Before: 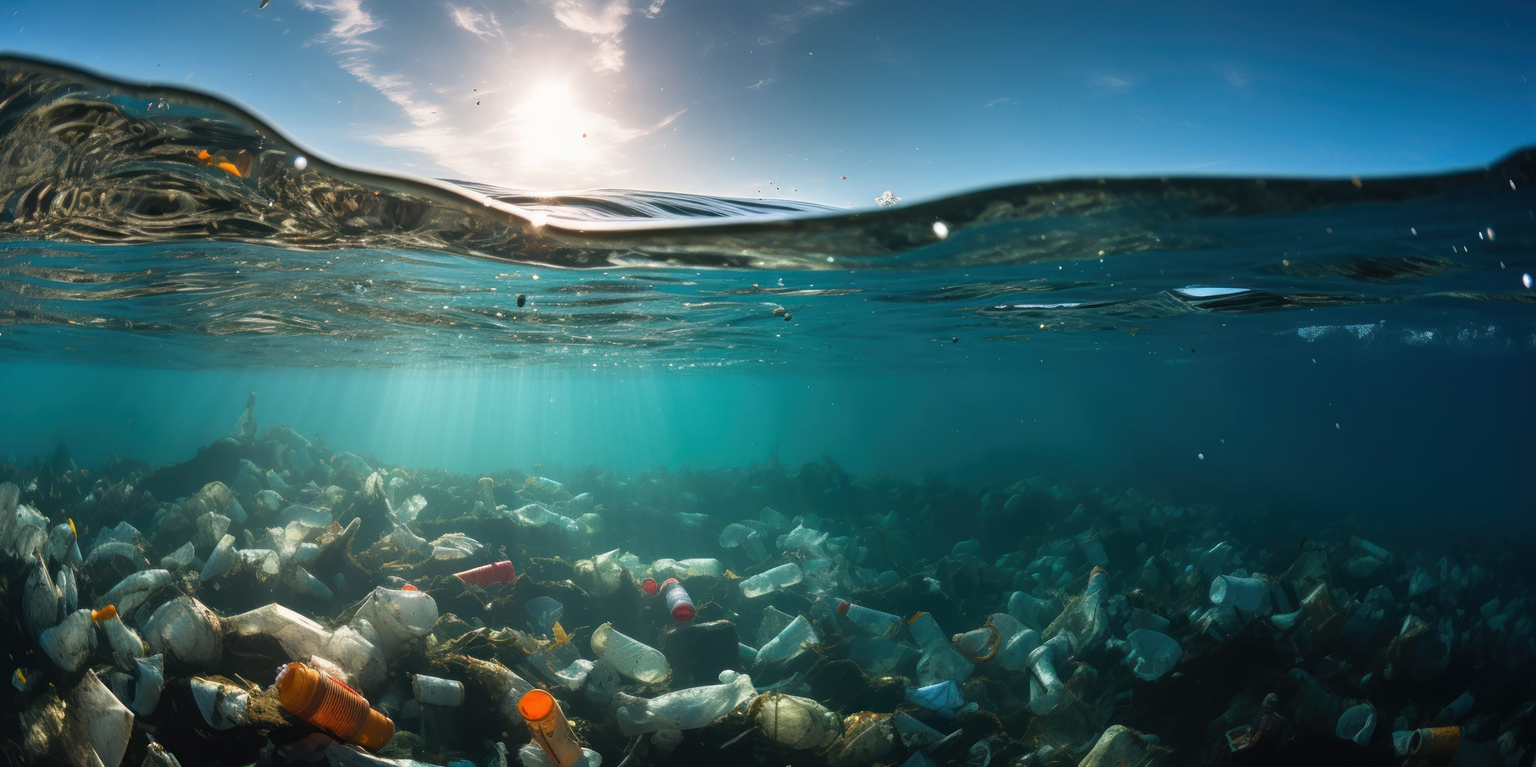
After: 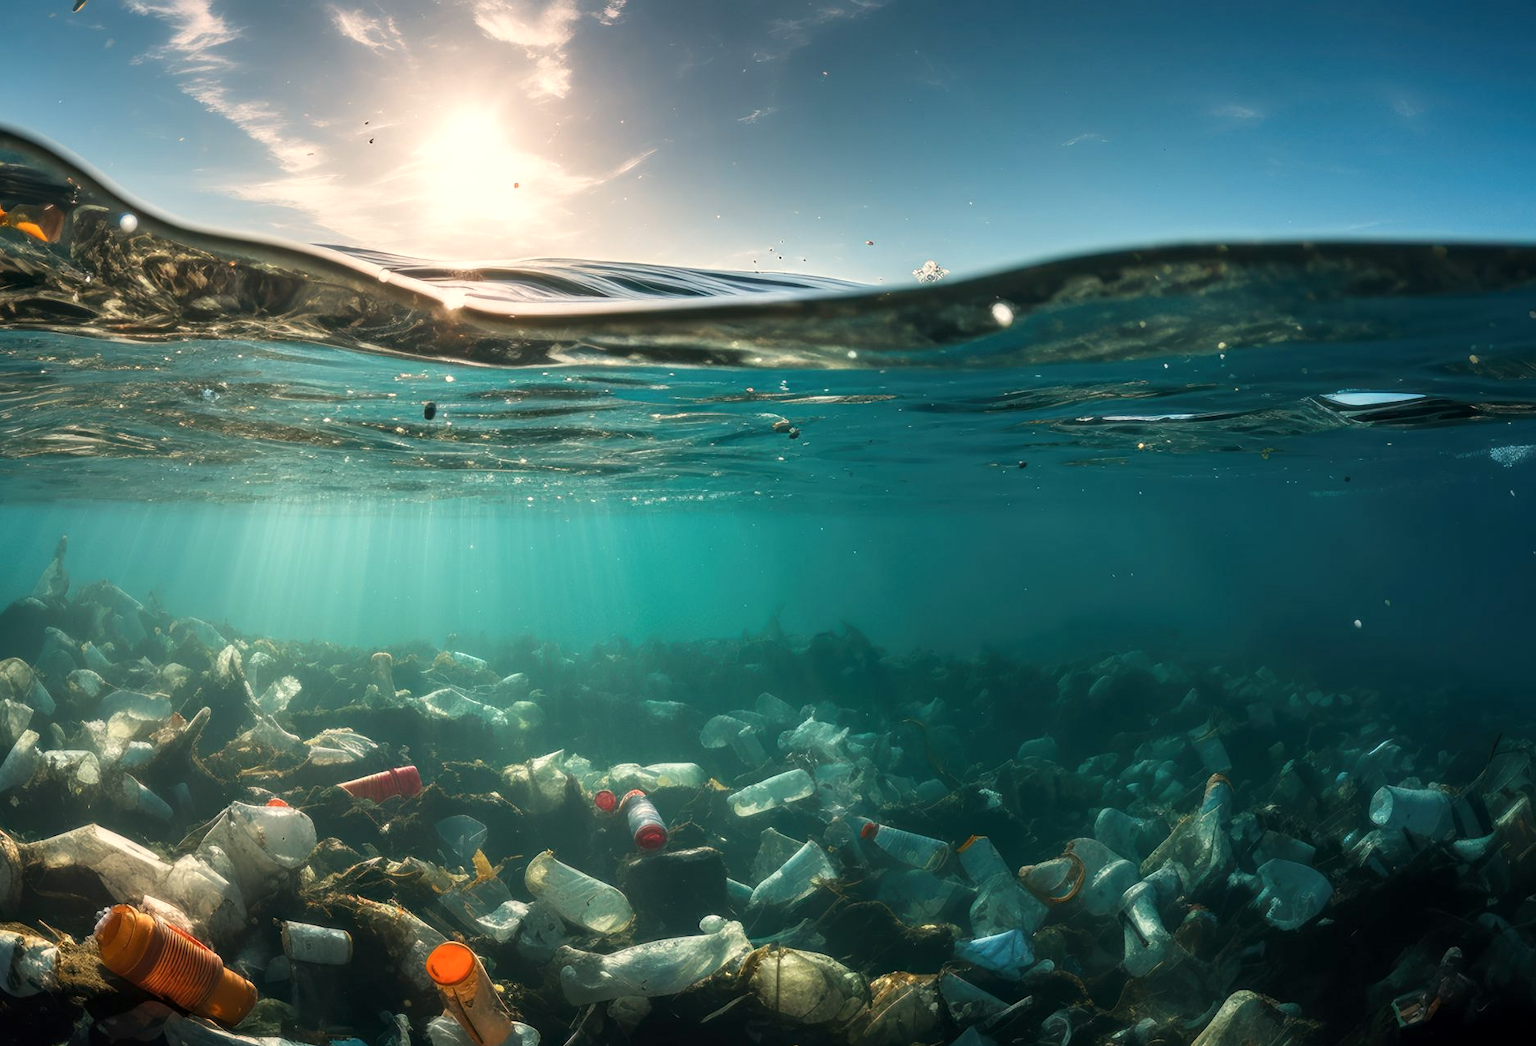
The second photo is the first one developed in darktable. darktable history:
crop: left 13.443%, right 13.31%
white balance: red 1.045, blue 0.932
local contrast: on, module defaults
